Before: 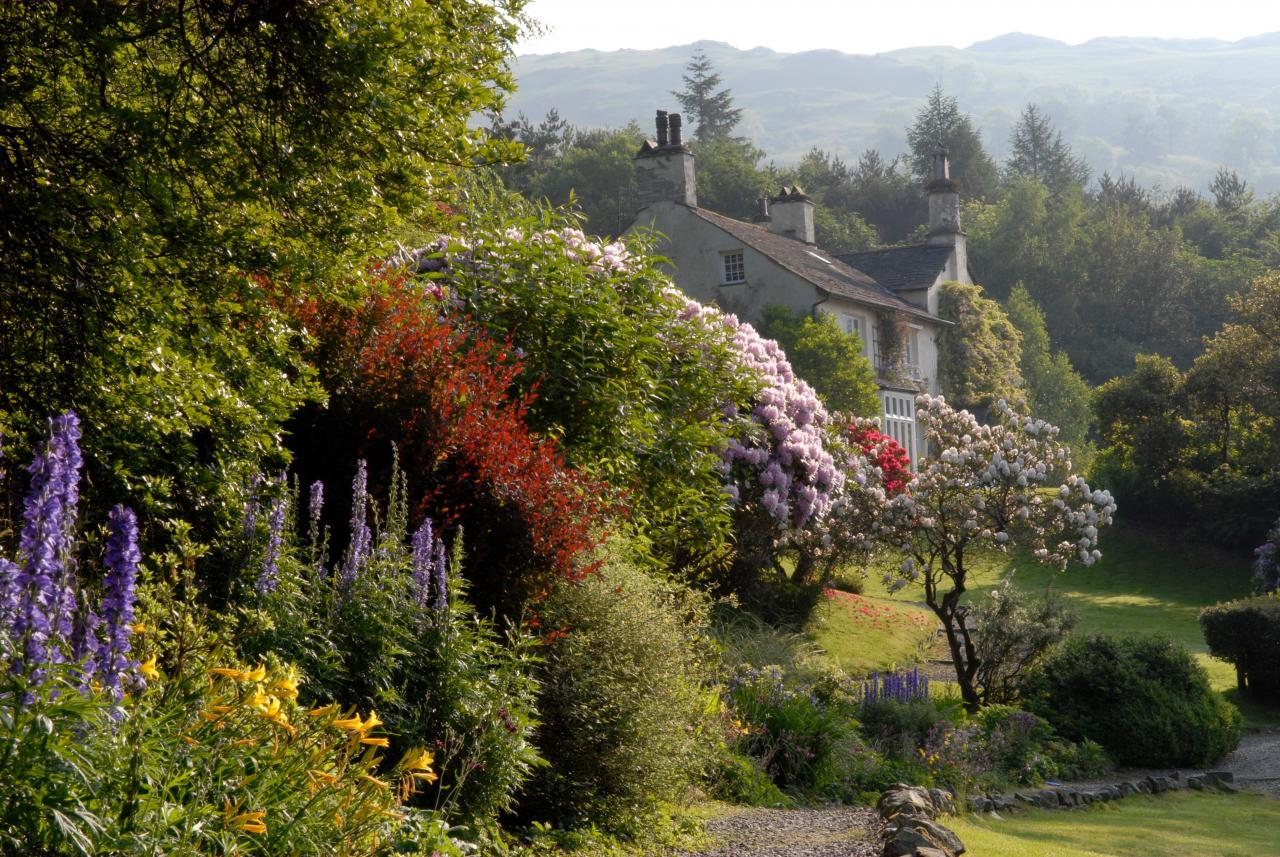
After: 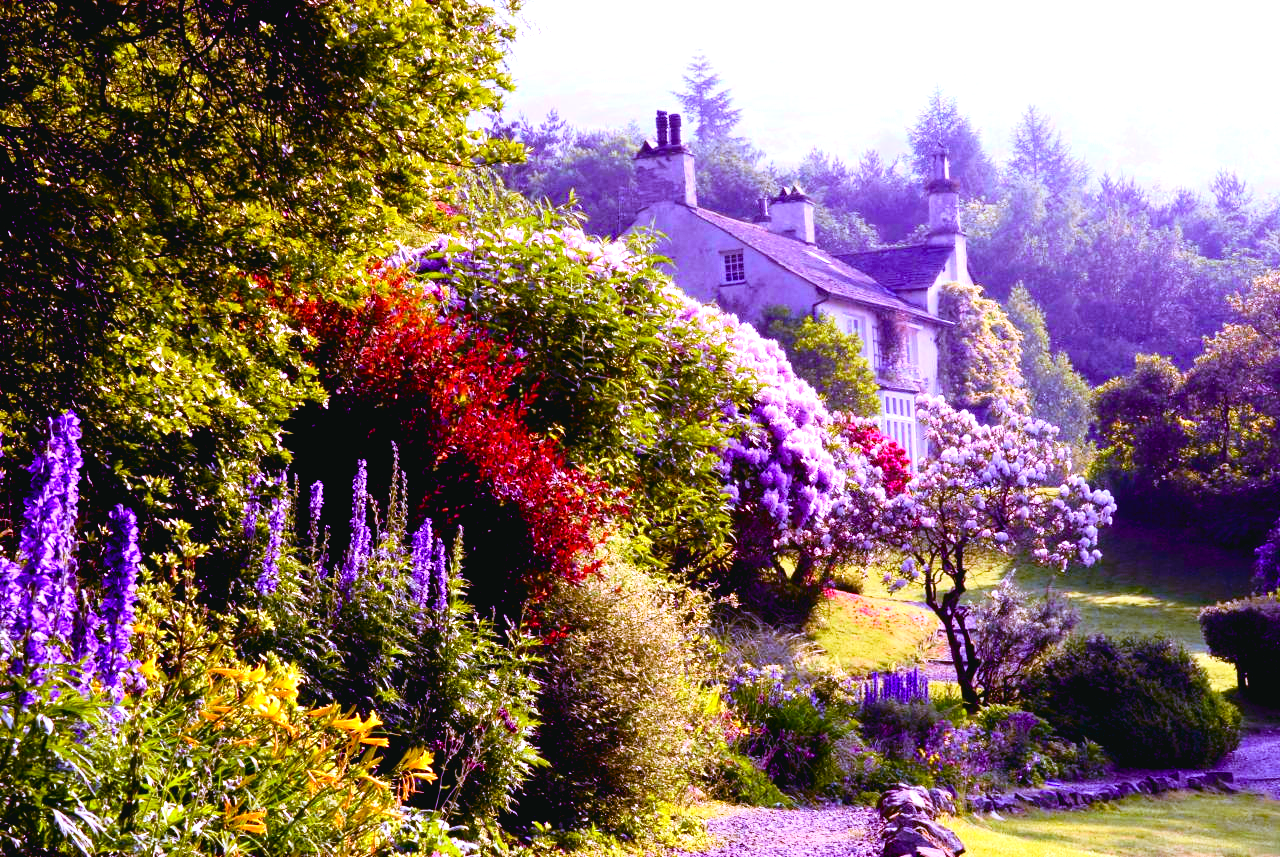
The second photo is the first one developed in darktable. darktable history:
color balance rgb: shadows lift › luminance -21.66%, shadows lift › chroma 8.98%, shadows lift › hue 283.37°, power › chroma 1.55%, power › hue 25.59°, highlights gain › luminance 6.08%, highlights gain › chroma 2.55%, highlights gain › hue 90°, global offset › luminance -0.87%, perceptual saturation grading › global saturation 27.49%, perceptual saturation grading › highlights -28.39%, perceptual saturation grading › mid-tones 15.22%, perceptual saturation grading › shadows 33.98%, perceptual brilliance grading › highlights 10%, perceptual brilliance grading › mid-tones 5%
white balance: red 0.98, blue 1.61
tone curve: curves: ch0 [(0.001, 0.034) (0.115, 0.093) (0.251, 0.232) (0.382, 0.397) (0.652, 0.719) (0.802, 0.876) (1, 0.998)]; ch1 [(0, 0) (0.384, 0.324) (0.472, 0.466) (0.504, 0.5) (0.517, 0.533) (0.547, 0.564) (0.582, 0.628) (0.657, 0.727) (1, 1)]; ch2 [(0, 0) (0.278, 0.232) (0.5, 0.5) (0.531, 0.552) (0.61, 0.653) (1, 1)], color space Lab, independent channels, preserve colors none
exposure: black level correction 0, exposure 0.68 EV, compensate exposure bias true, compensate highlight preservation false
